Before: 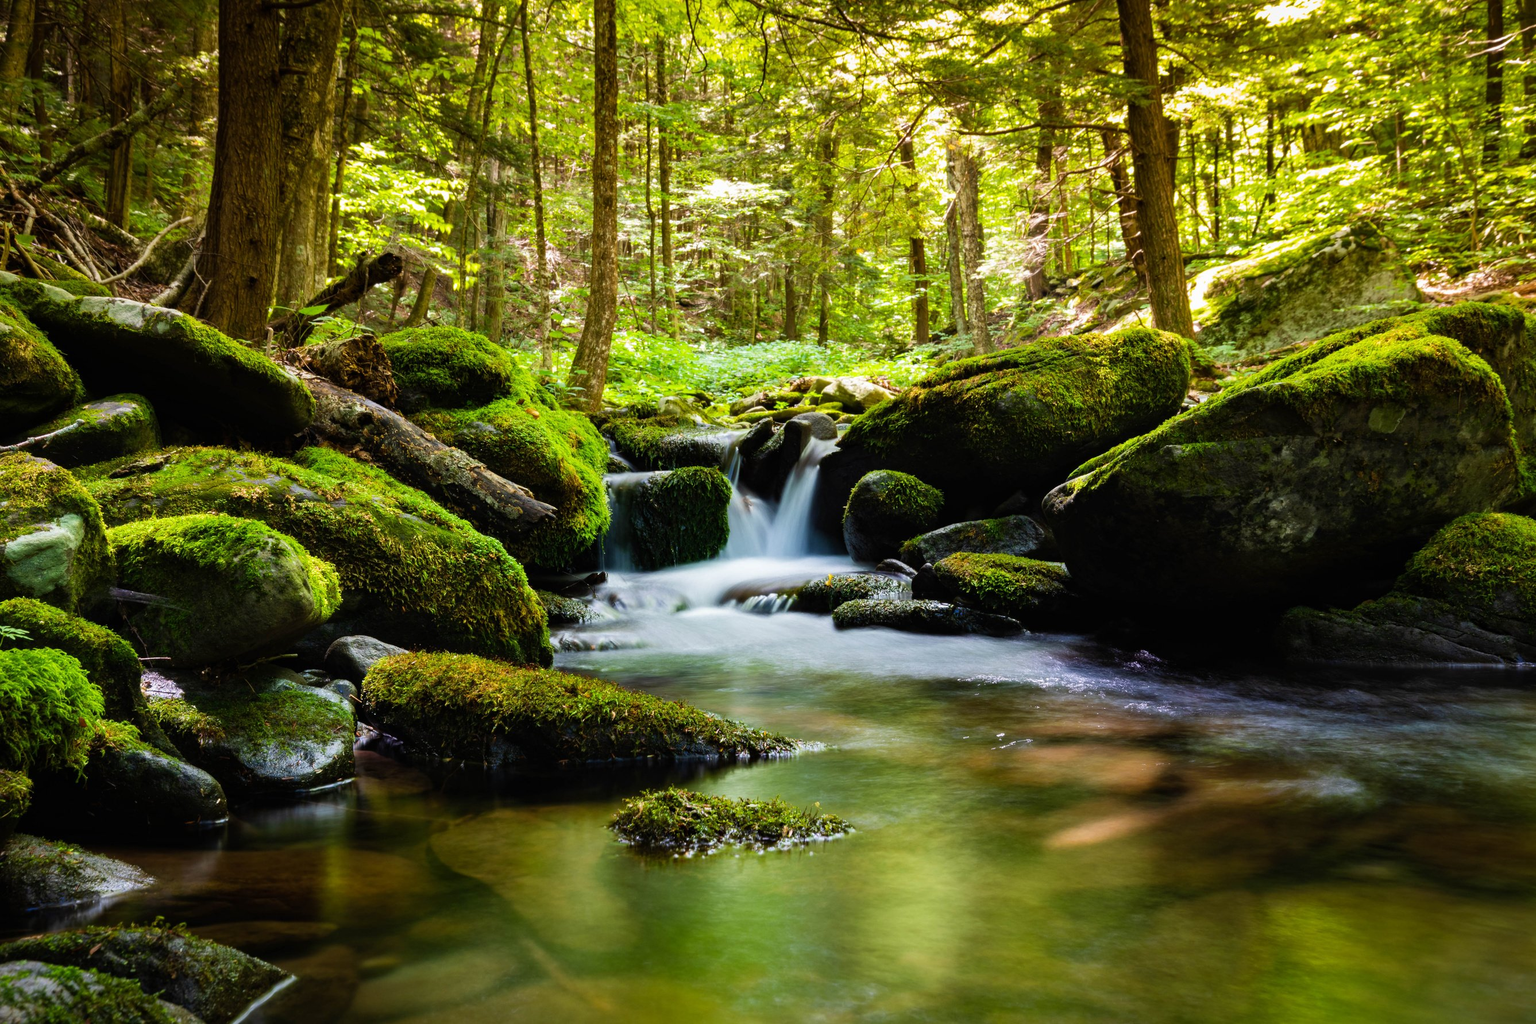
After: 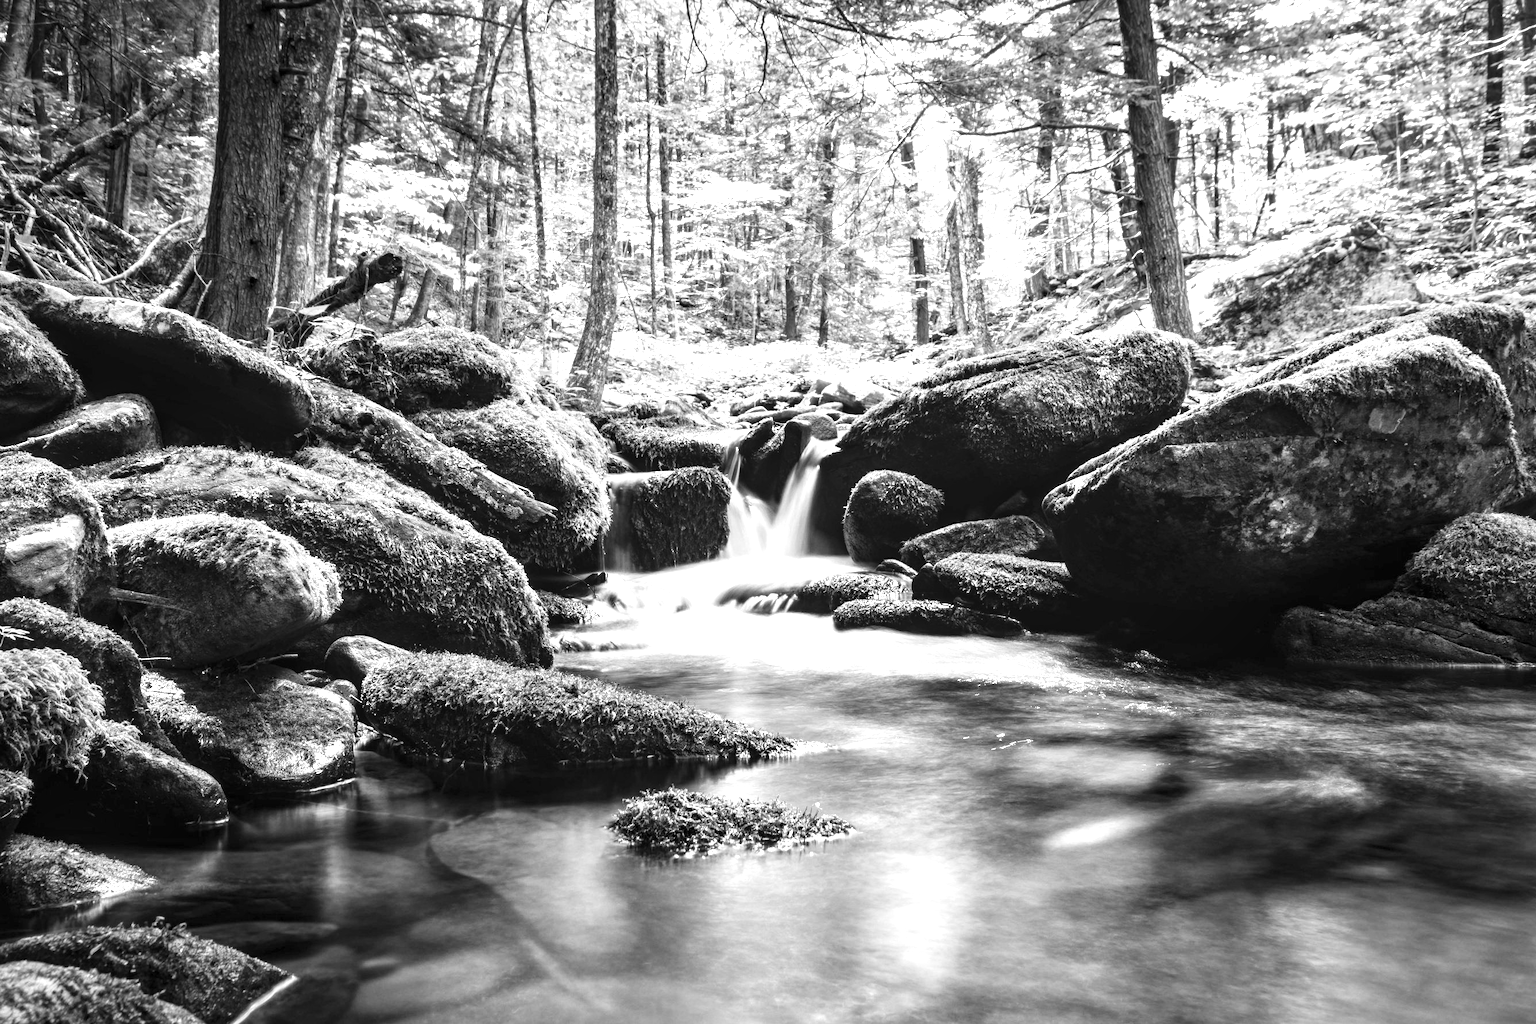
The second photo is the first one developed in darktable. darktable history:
exposure: black level correction 0, exposure 1.45 EV, compensate exposure bias true, compensate highlight preservation false
contrast brightness saturation: contrast 0.16, saturation 0.32
shadows and highlights: shadows 30.86, highlights 0, soften with gaussian
monochrome: on, module defaults
local contrast: on, module defaults
